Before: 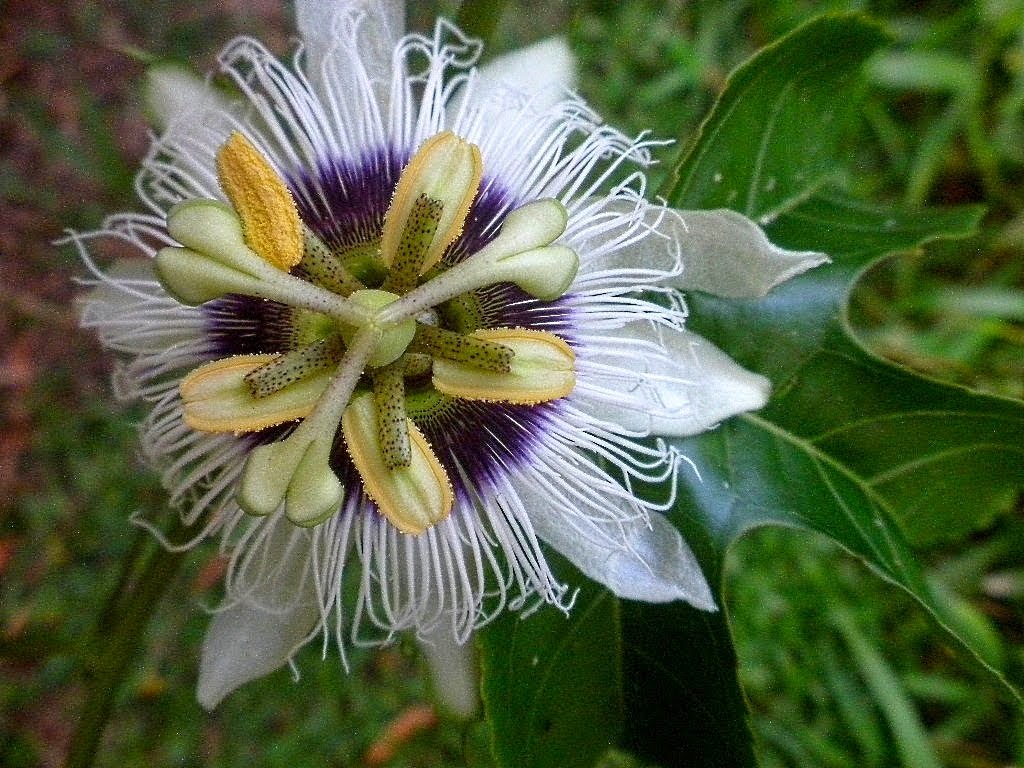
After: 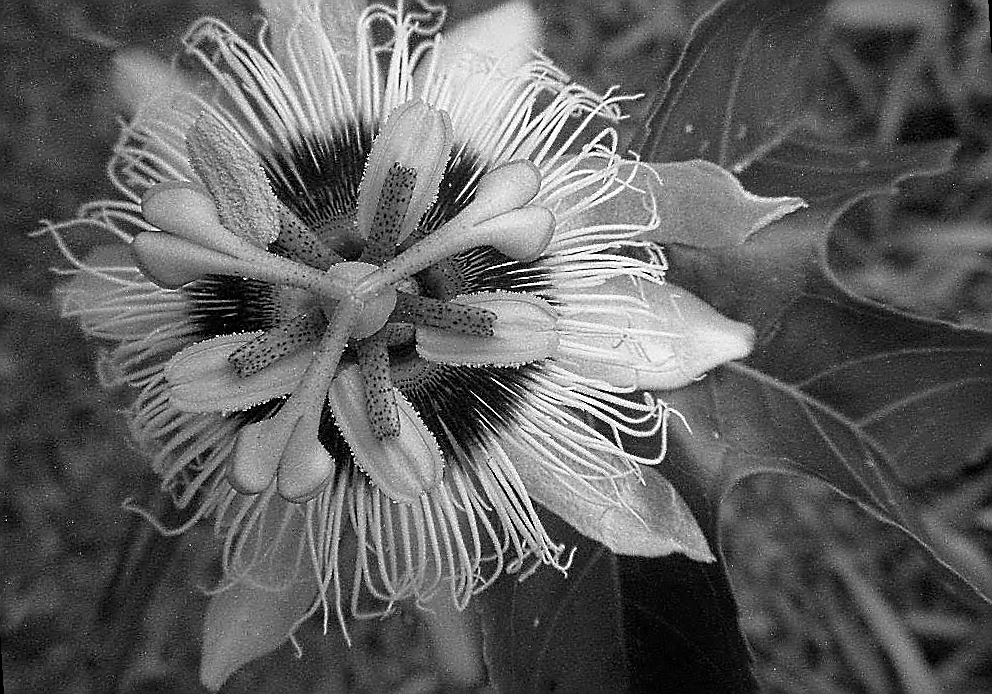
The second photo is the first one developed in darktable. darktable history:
white balance: emerald 1
rotate and perspective: rotation -3.52°, crop left 0.036, crop right 0.964, crop top 0.081, crop bottom 0.919
monochrome: a 14.95, b -89.96
sharpen: radius 1.4, amount 1.25, threshold 0.7
